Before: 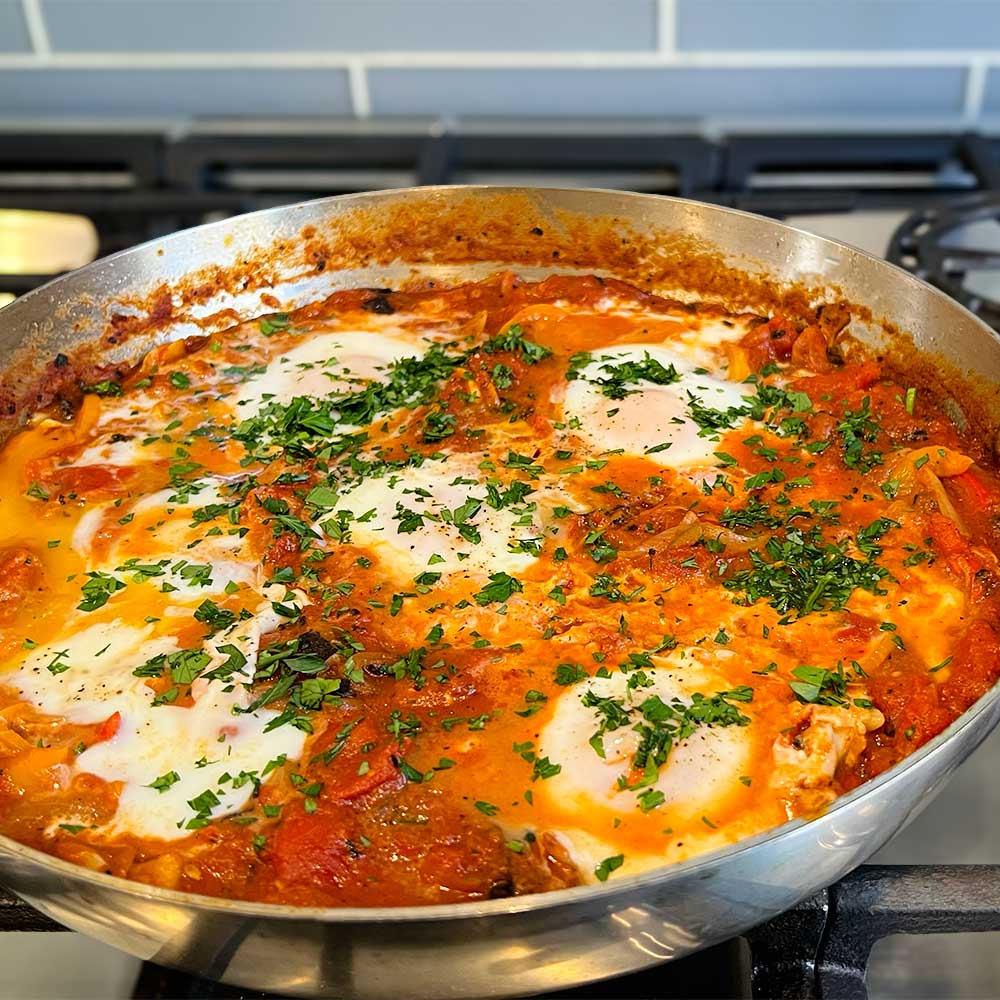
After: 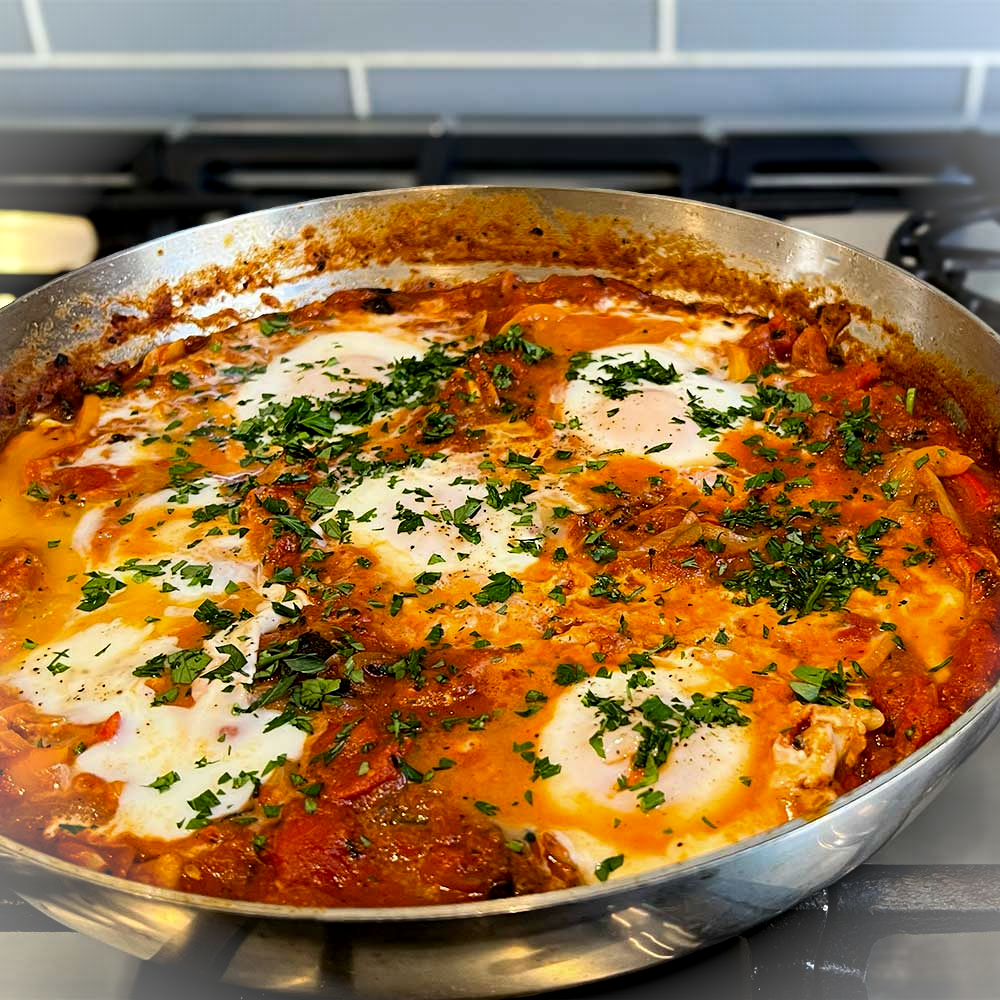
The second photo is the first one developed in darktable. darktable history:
tone equalizer: -8 EV -0.75 EV, -7 EV -0.7 EV, -6 EV -0.6 EV, -5 EV -0.4 EV, -3 EV 0.4 EV, -2 EV 0.6 EV, -1 EV 0.7 EV, +0 EV 0.75 EV, edges refinement/feathering 500, mask exposure compensation -1.57 EV, preserve details no
vignetting: fall-off start 100%, brightness 0.3, saturation 0
exposure: black level correction 0.009, exposure -0.637 EV, compensate highlight preservation false
